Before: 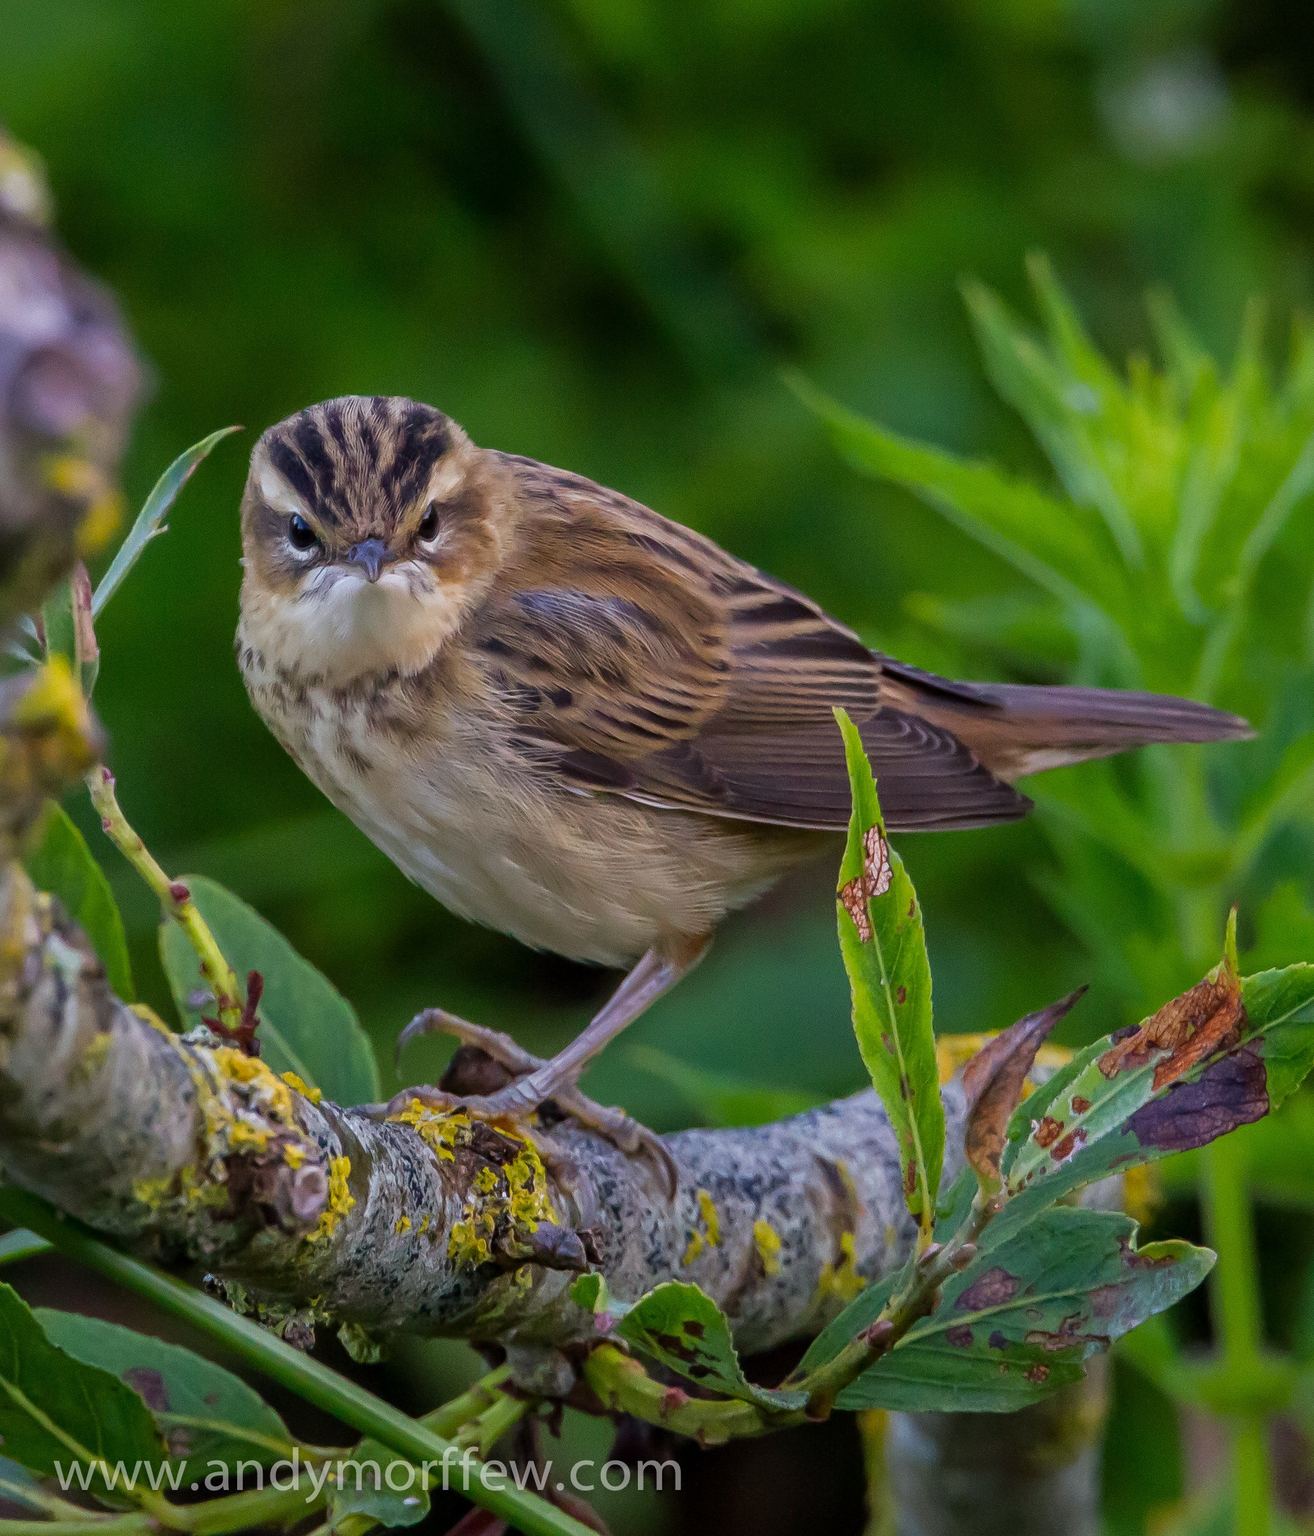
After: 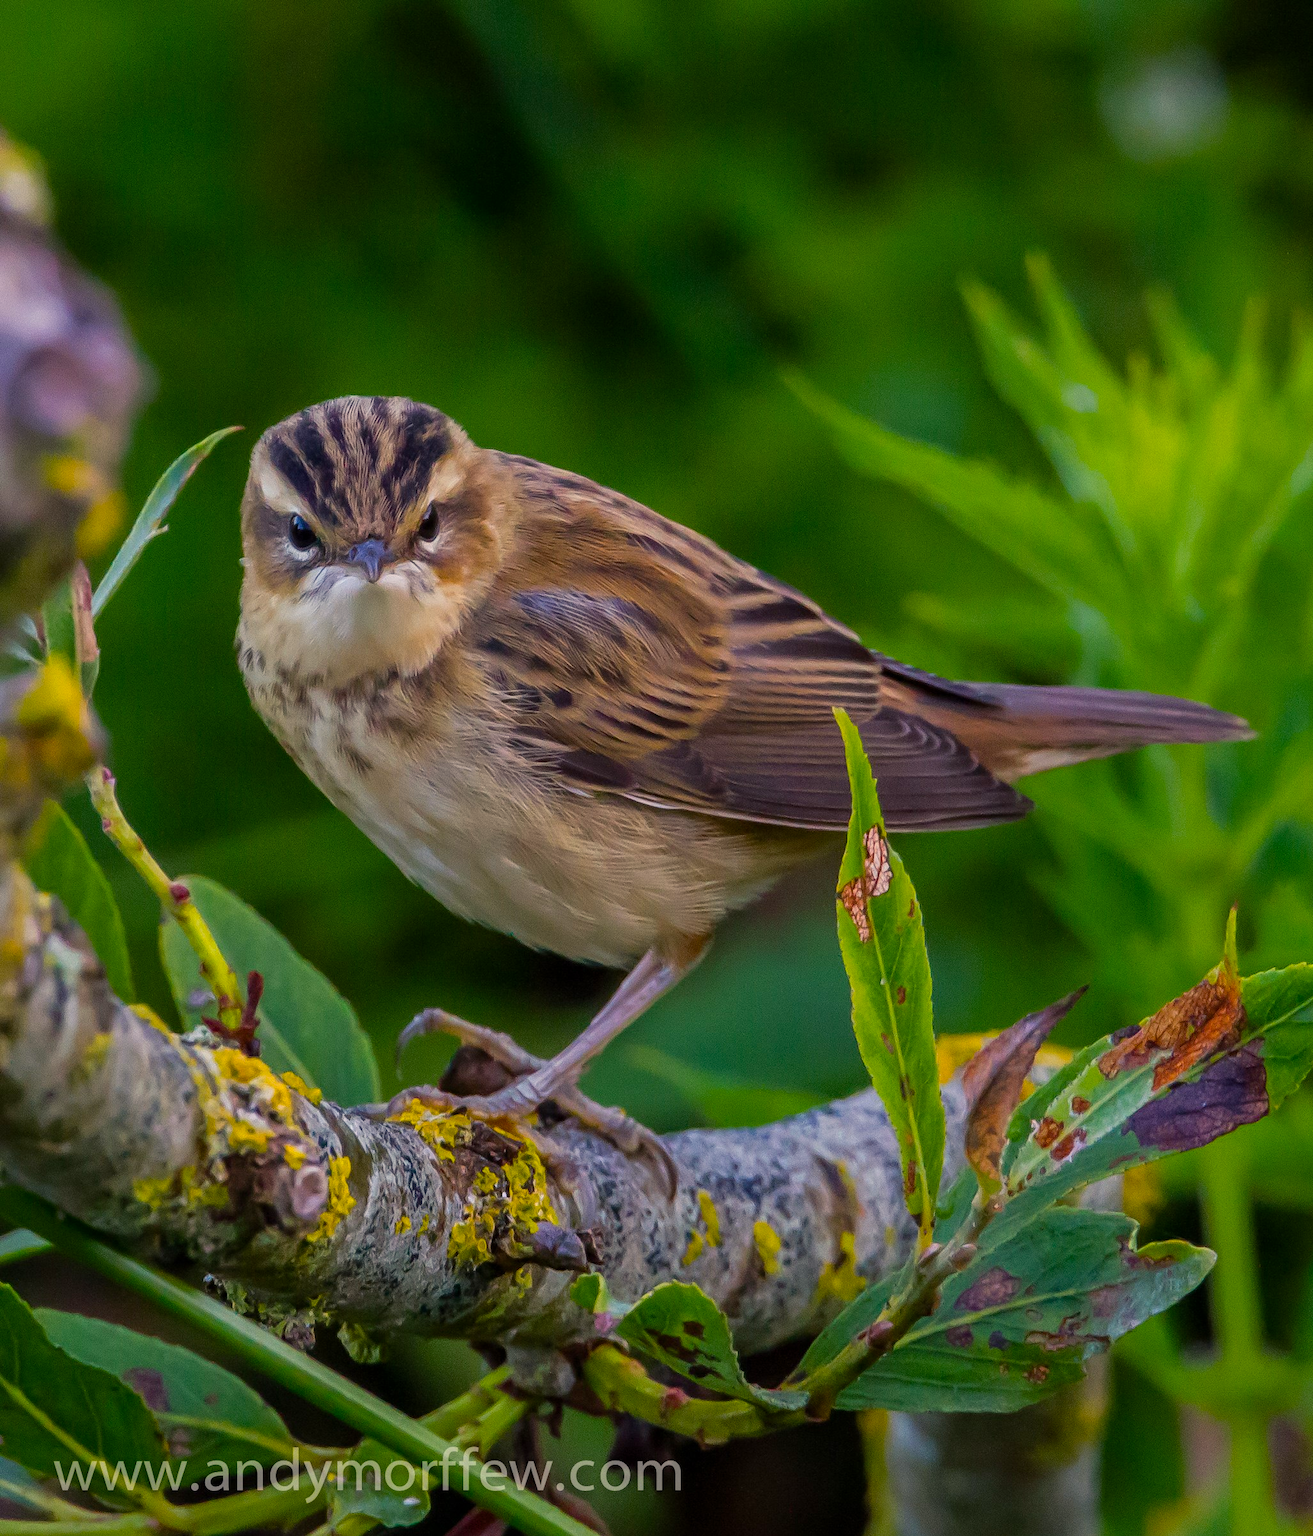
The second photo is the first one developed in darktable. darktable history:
color balance rgb: highlights gain › chroma 3.046%, highlights gain › hue 75.67°, perceptual saturation grading › global saturation 30.081%
